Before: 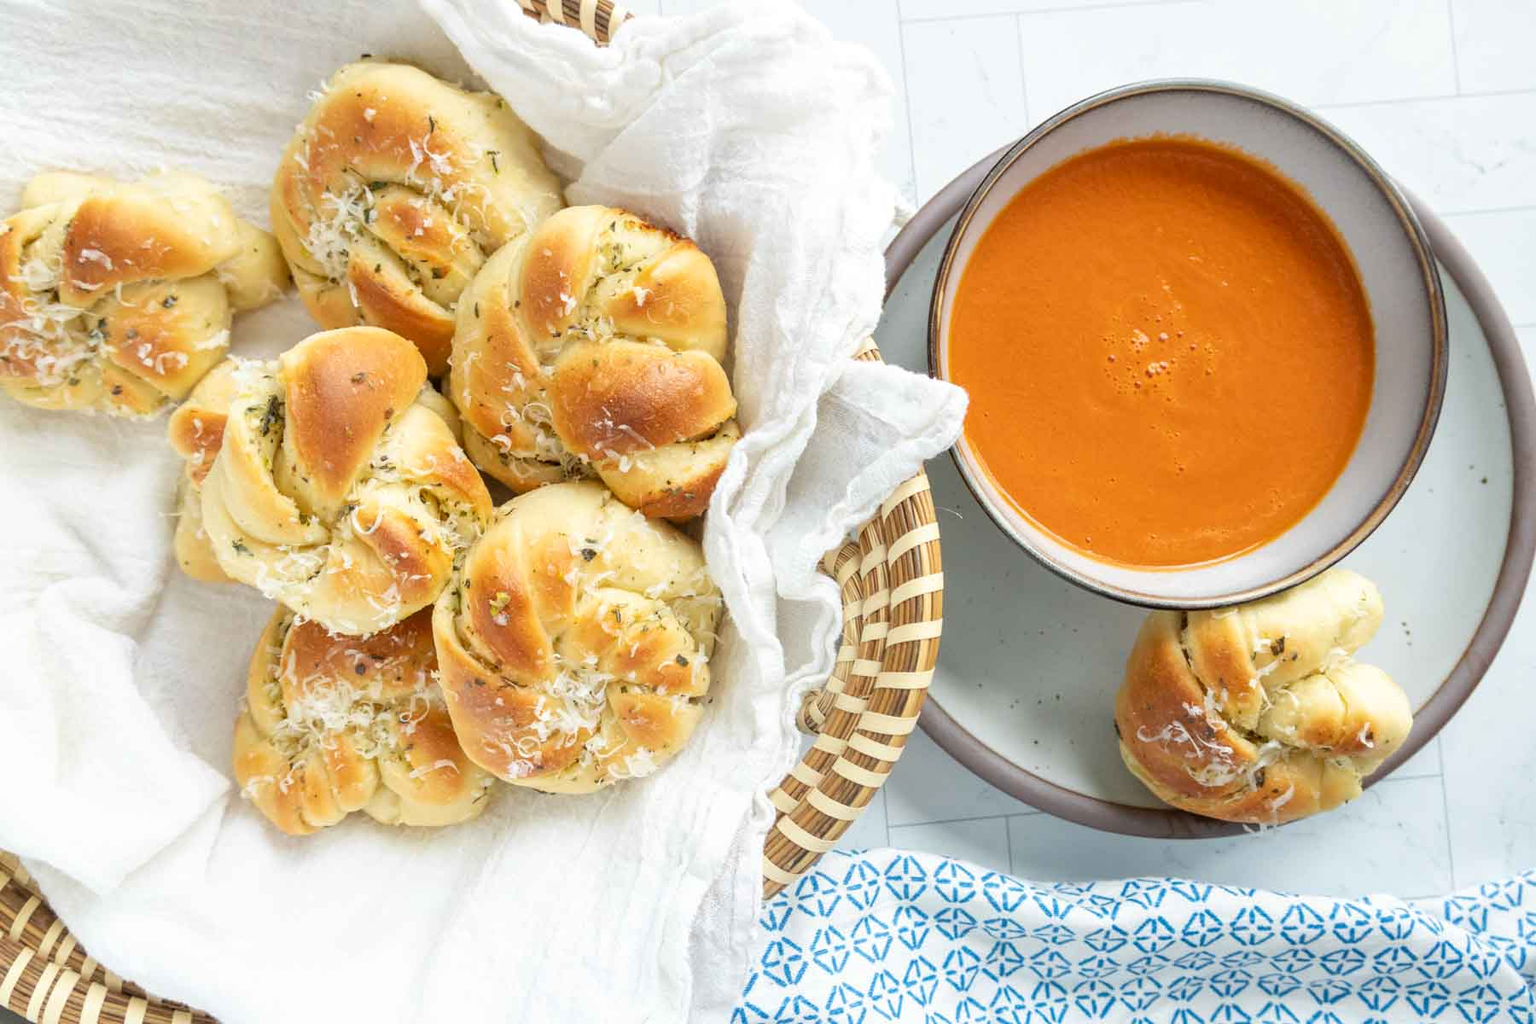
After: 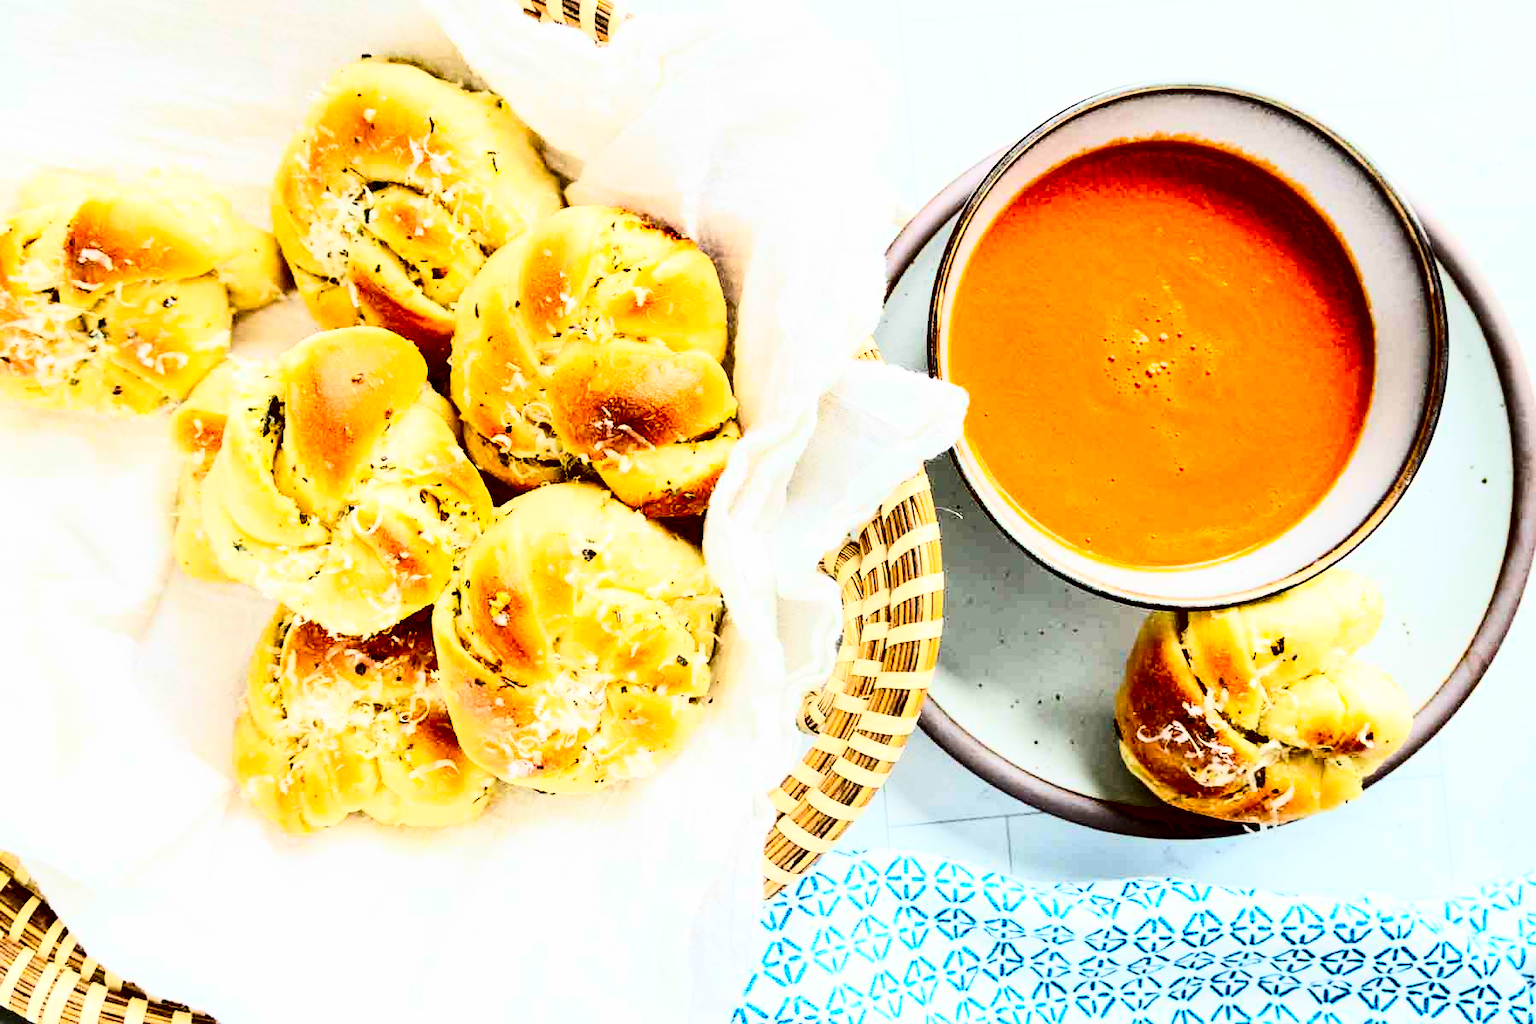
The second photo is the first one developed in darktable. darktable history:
contrast brightness saturation: contrast 0.22, brightness -0.19, saturation 0.24
rgb curve: curves: ch0 [(0, 0) (0.21, 0.15) (0.24, 0.21) (0.5, 0.75) (0.75, 0.96) (0.89, 0.99) (1, 1)]; ch1 [(0, 0.02) (0.21, 0.13) (0.25, 0.2) (0.5, 0.67) (0.75, 0.9) (0.89, 0.97) (1, 1)]; ch2 [(0, 0.02) (0.21, 0.13) (0.25, 0.2) (0.5, 0.67) (0.75, 0.9) (0.89, 0.97) (1, 1)], compensate middle gray true
exposure: black level correction 0.046, exposure -0.228 EV, compensate highlight preservation false
